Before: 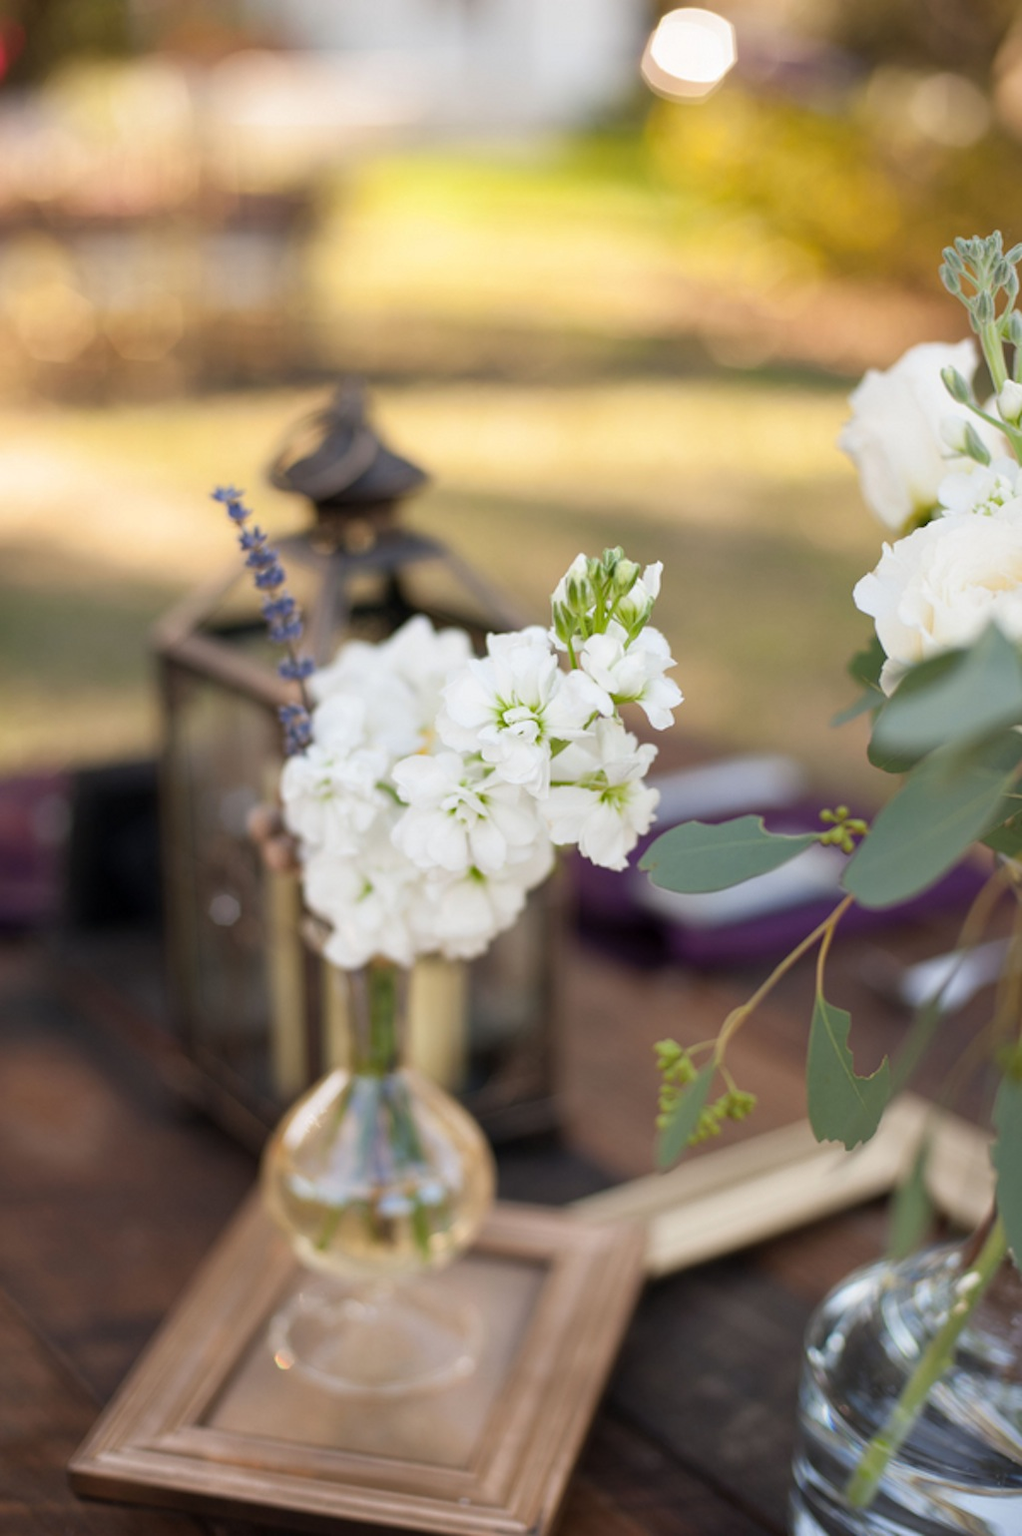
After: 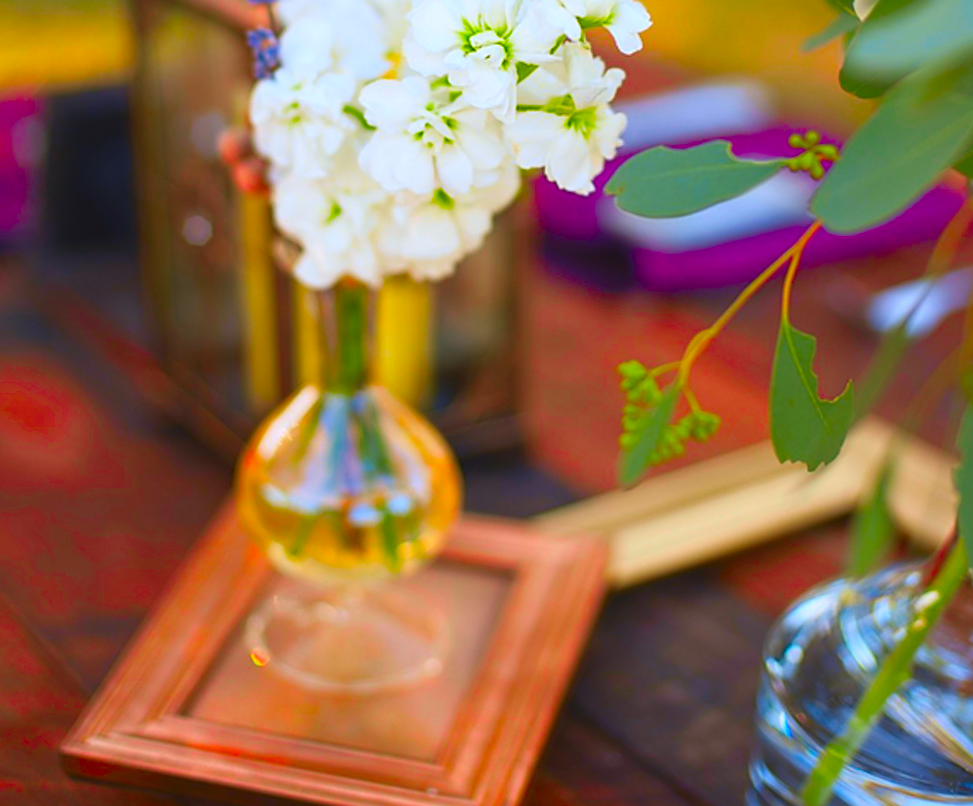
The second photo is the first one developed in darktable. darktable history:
exposure: black level correction -0.005, exposure 0.054 EV, compensate highlight preservation false
rotate and perspective: rotation 0.074°, lens shift (vertical) 0.096, lens shift (horizontal) -0.041, crop left 0.043, crop right 0.952, crop top 0.024, crop bottom 0.979
color correction: saturation 2.15
contrast brightness saturation: saturation 0.5
white balance: red 0.982, blue 1.018
tone curve: curves: ch0 [(0, 0.024) (0.119, 0.146) (0.474, 0.485) (0.718, 0.739) (0.817, 0.839) (1, 0.998)]; ch1 [(0, 0) (0.377, 0.416) (0.439, 0.451) (0.477, 0.485) (0.501, 0.503) (0.538, 0.544) (0.58, 0.613) (0.664, 0.7) (0.783, 0.804) (1, 1)]; ch2 [(0, 0) (0.38, 0.405) (0.463, 0.456) (0.498, 0.497) (0.524, 0.535) (0.578, 0.576) (0.648, 0.665) (1, 1)], color space Lab, independent channels, preserve colors none
sharpen: on, module defaults
crop and rotate: top 46.237%
